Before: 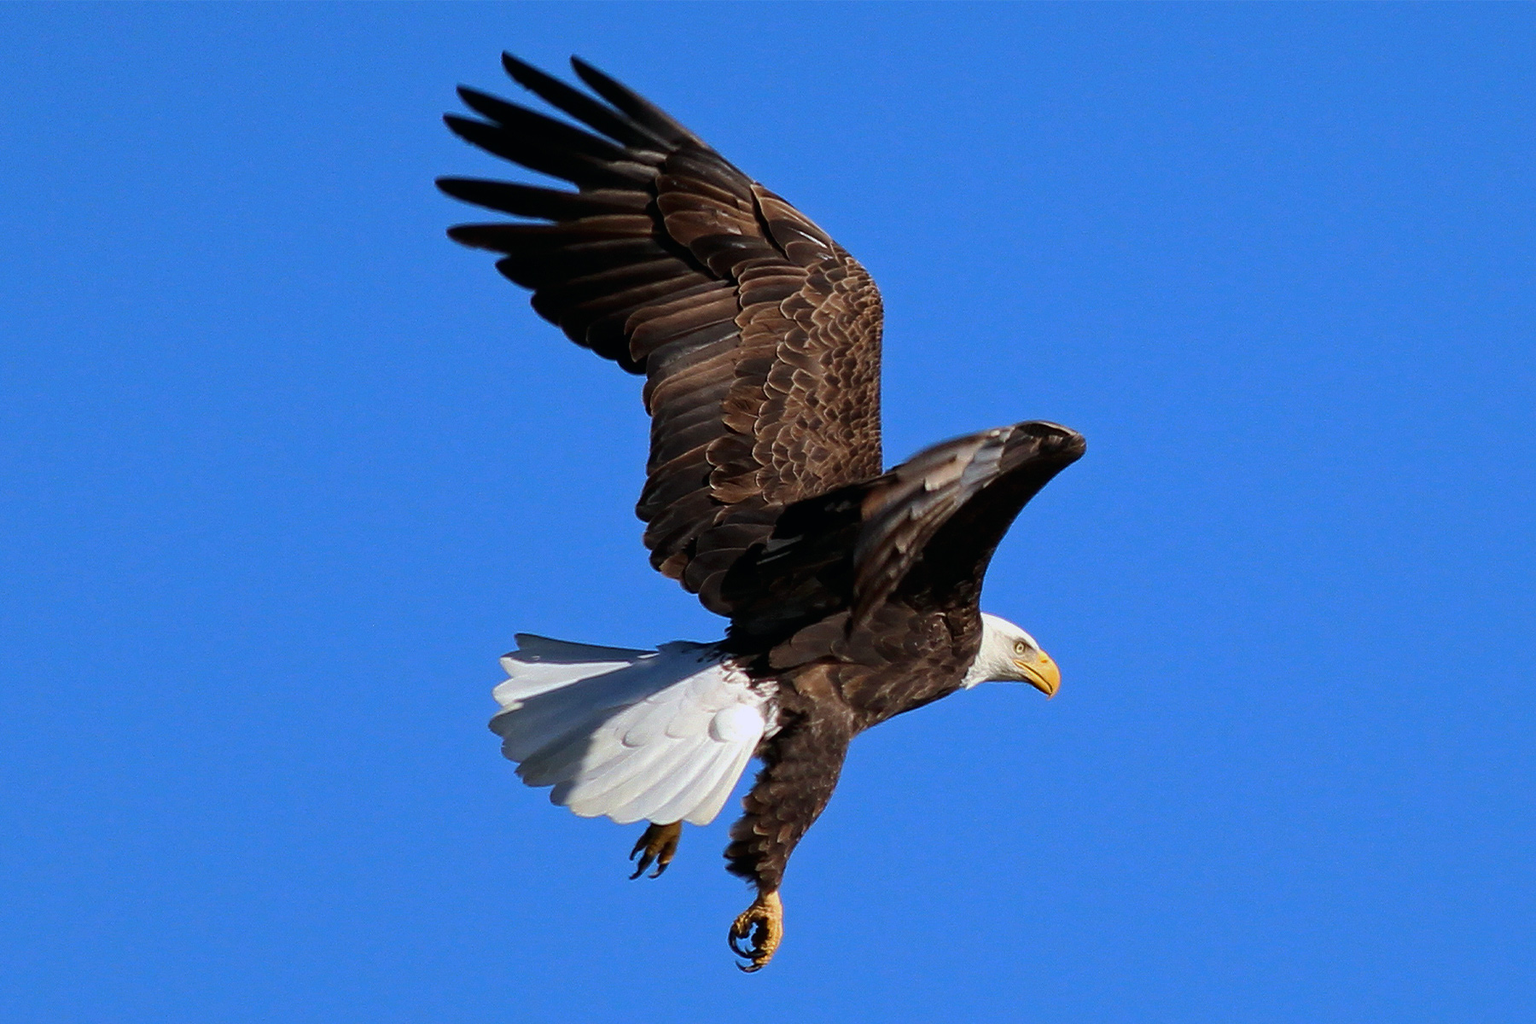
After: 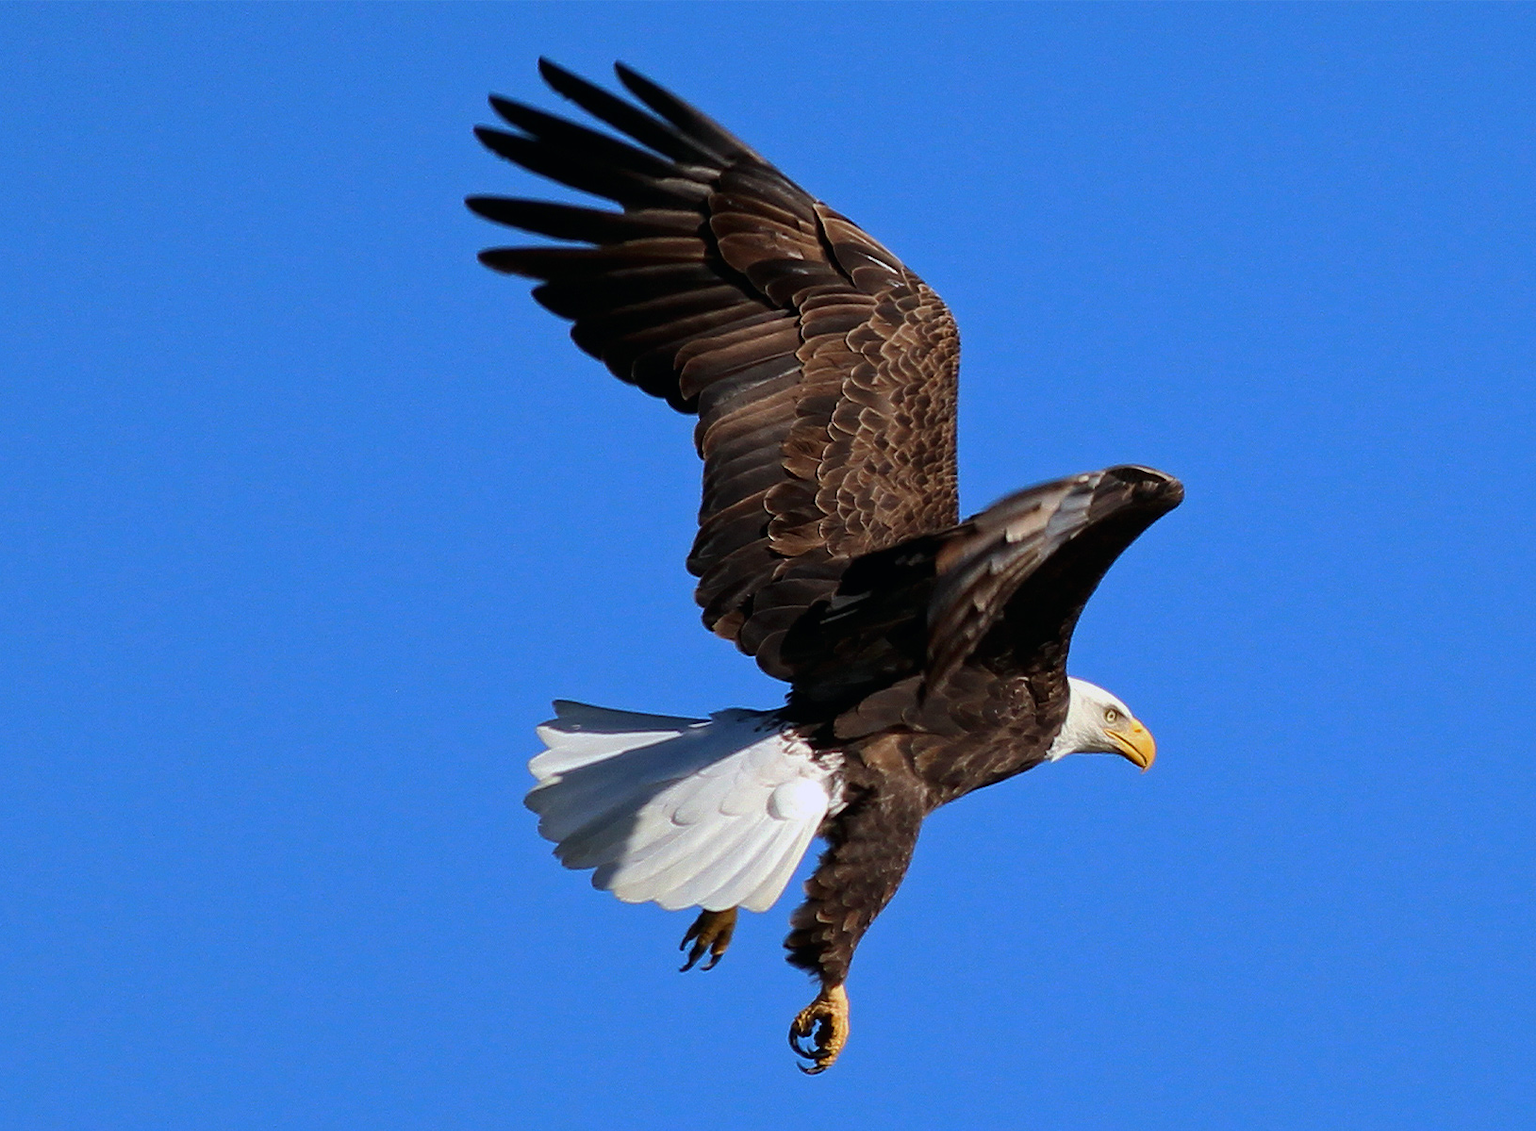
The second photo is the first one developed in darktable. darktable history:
crop and rotate: left 0.996%, right 8.486%
